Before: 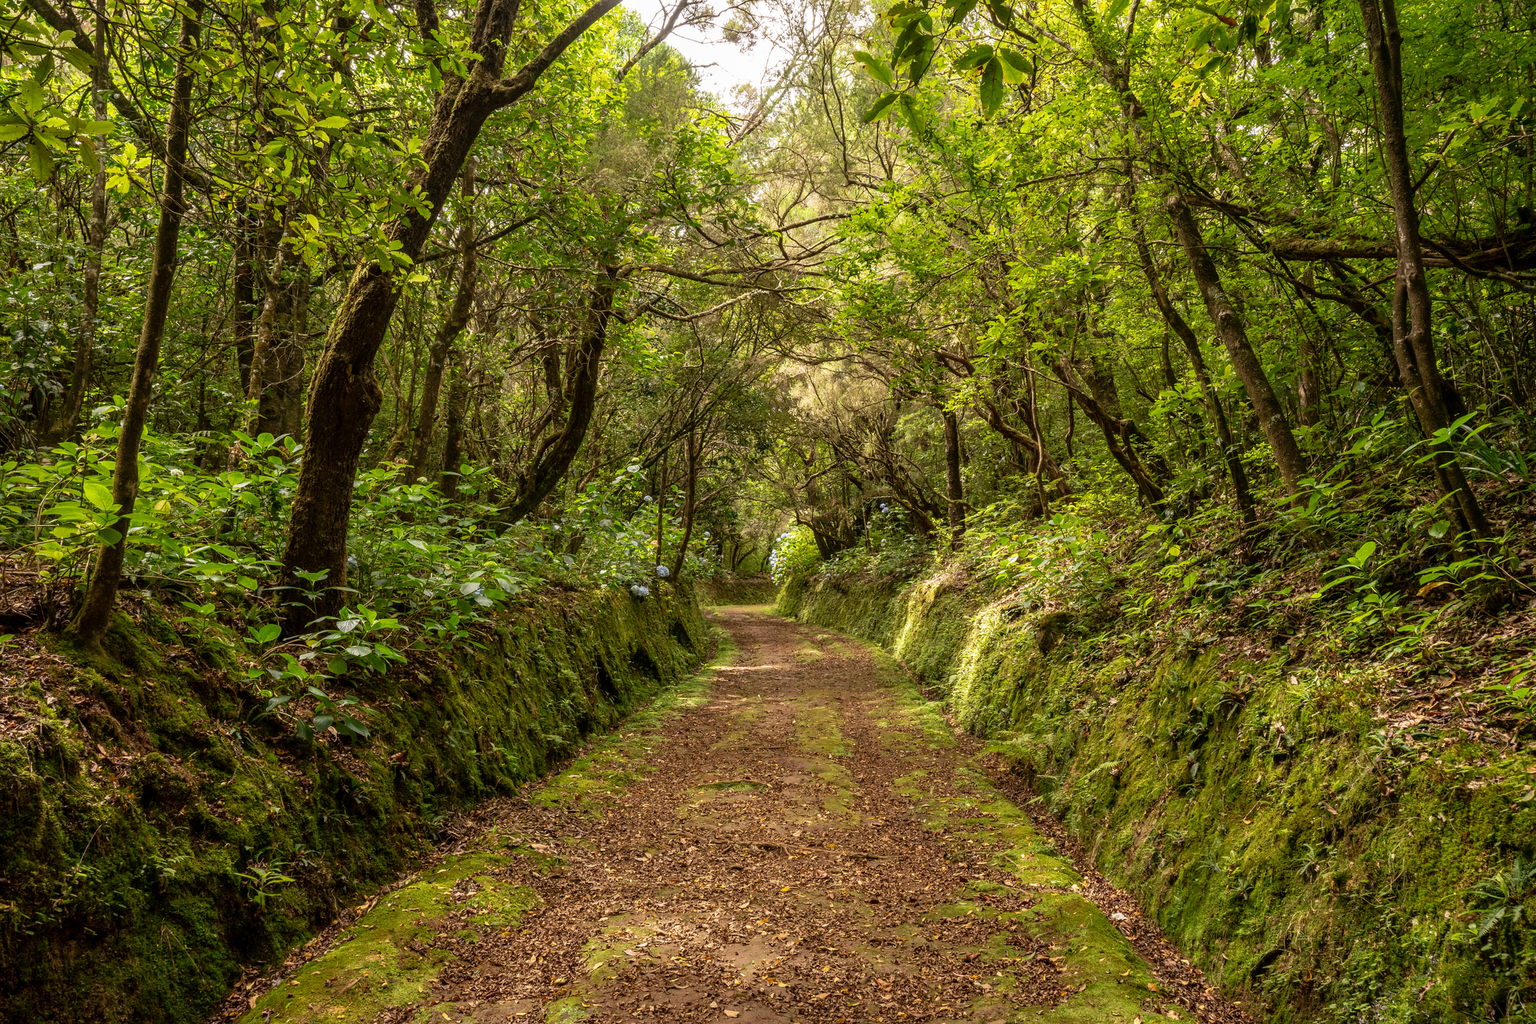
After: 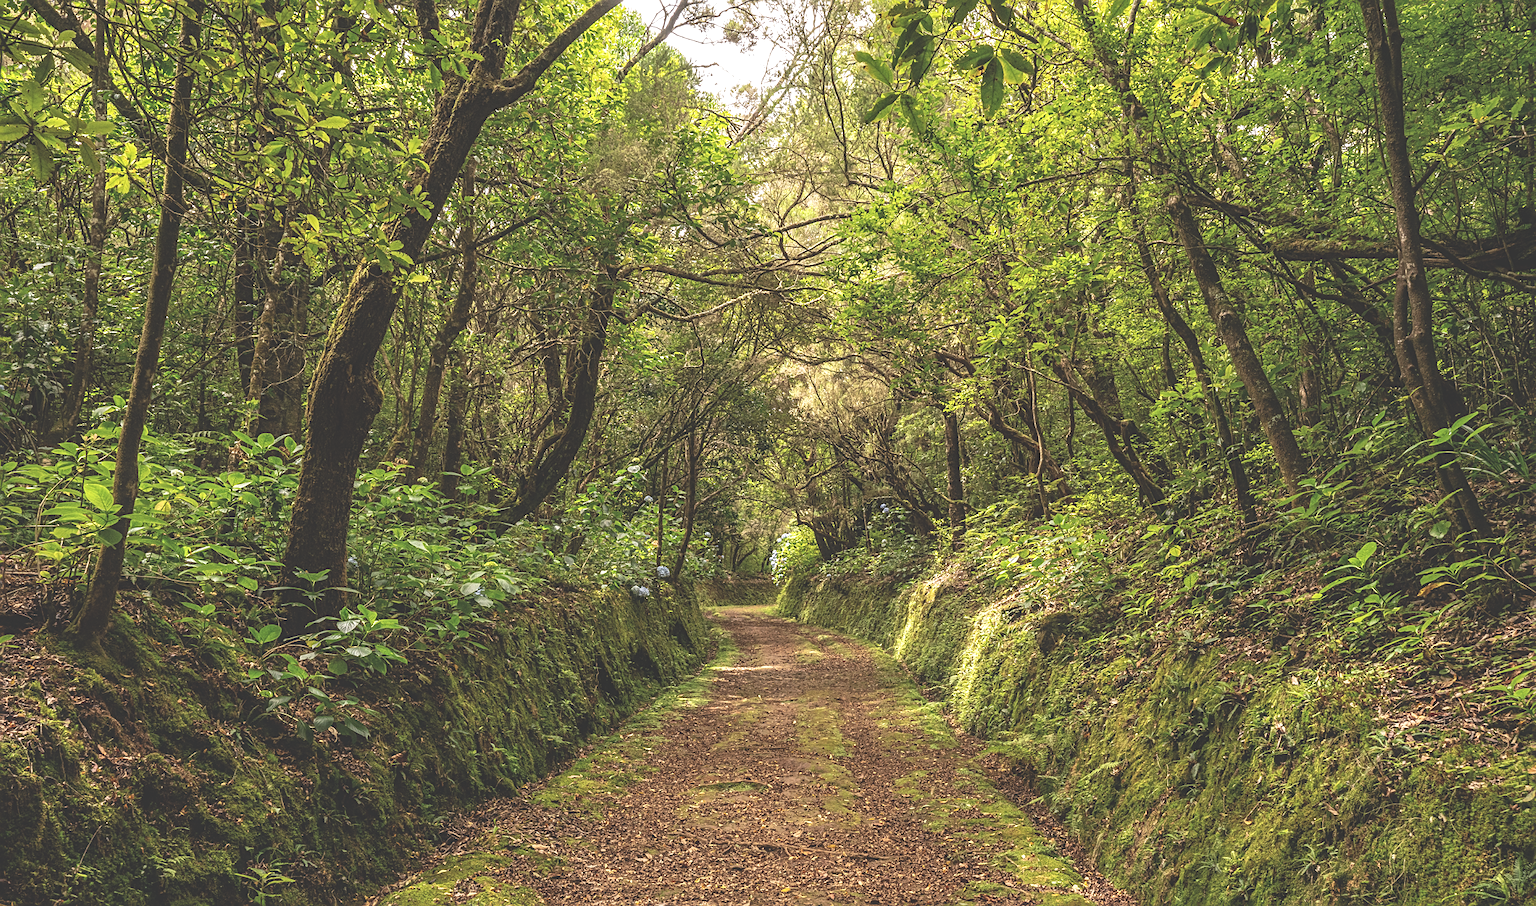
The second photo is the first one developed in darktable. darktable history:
local contrast: on, module defaults
crop and rotate: top 0%, bottom 11.49%
sharpen: radius 2.167, amount 0.381, threshold 0
exposure: black level correction -0.041, exposure 0.064 EV, compensate highlight preservation false
